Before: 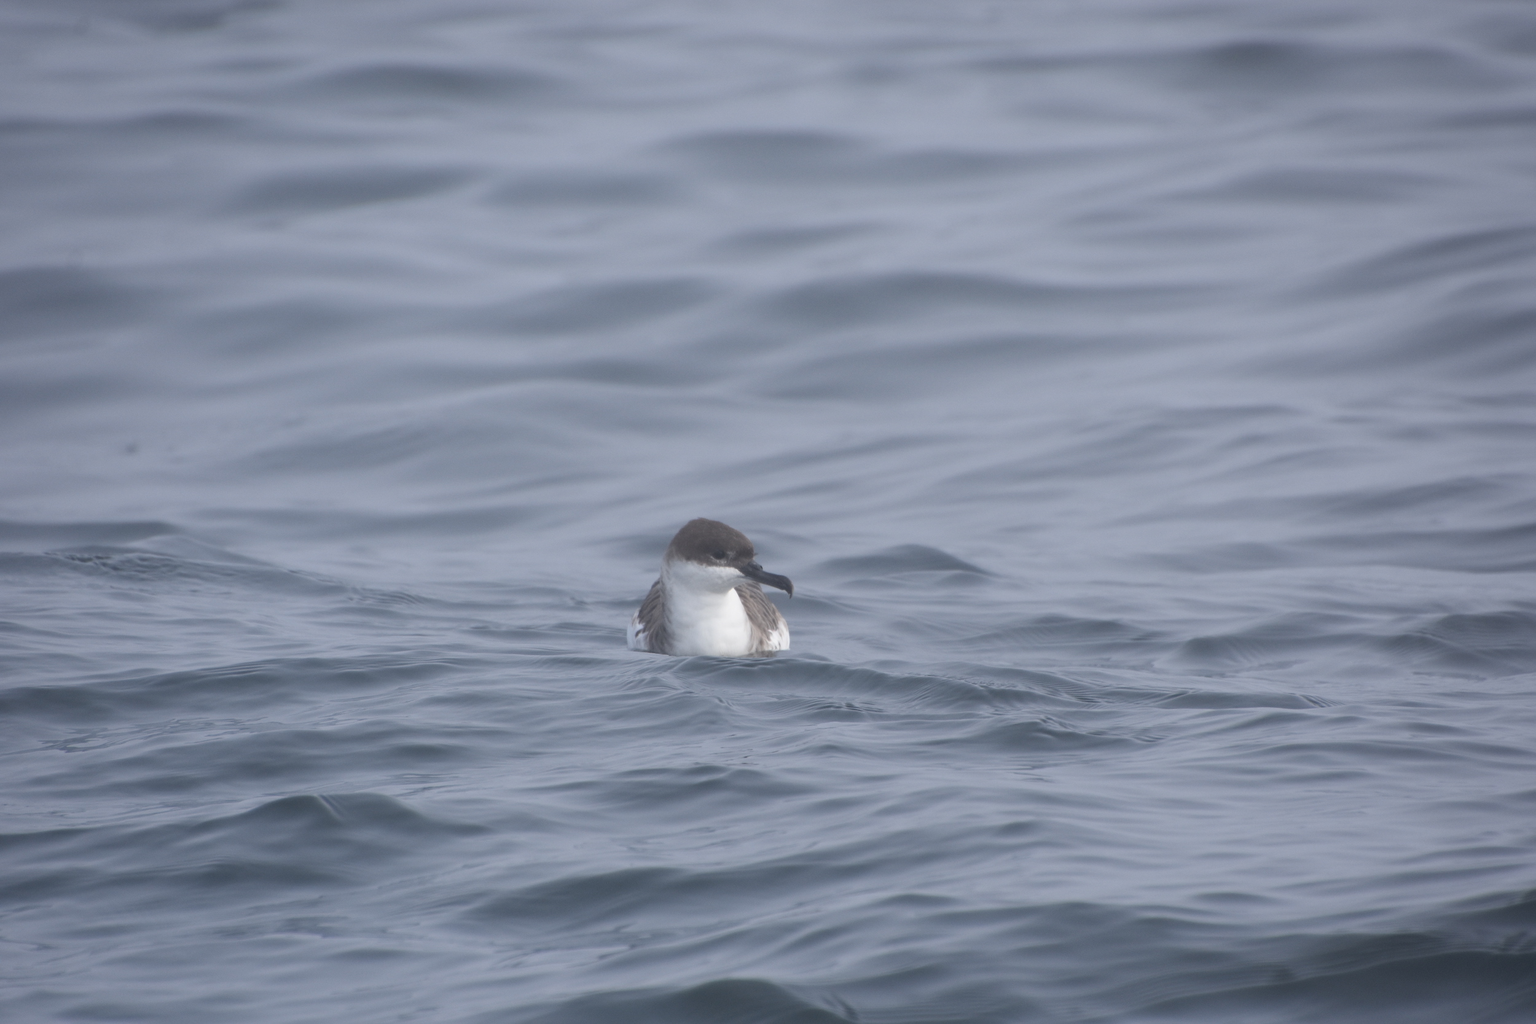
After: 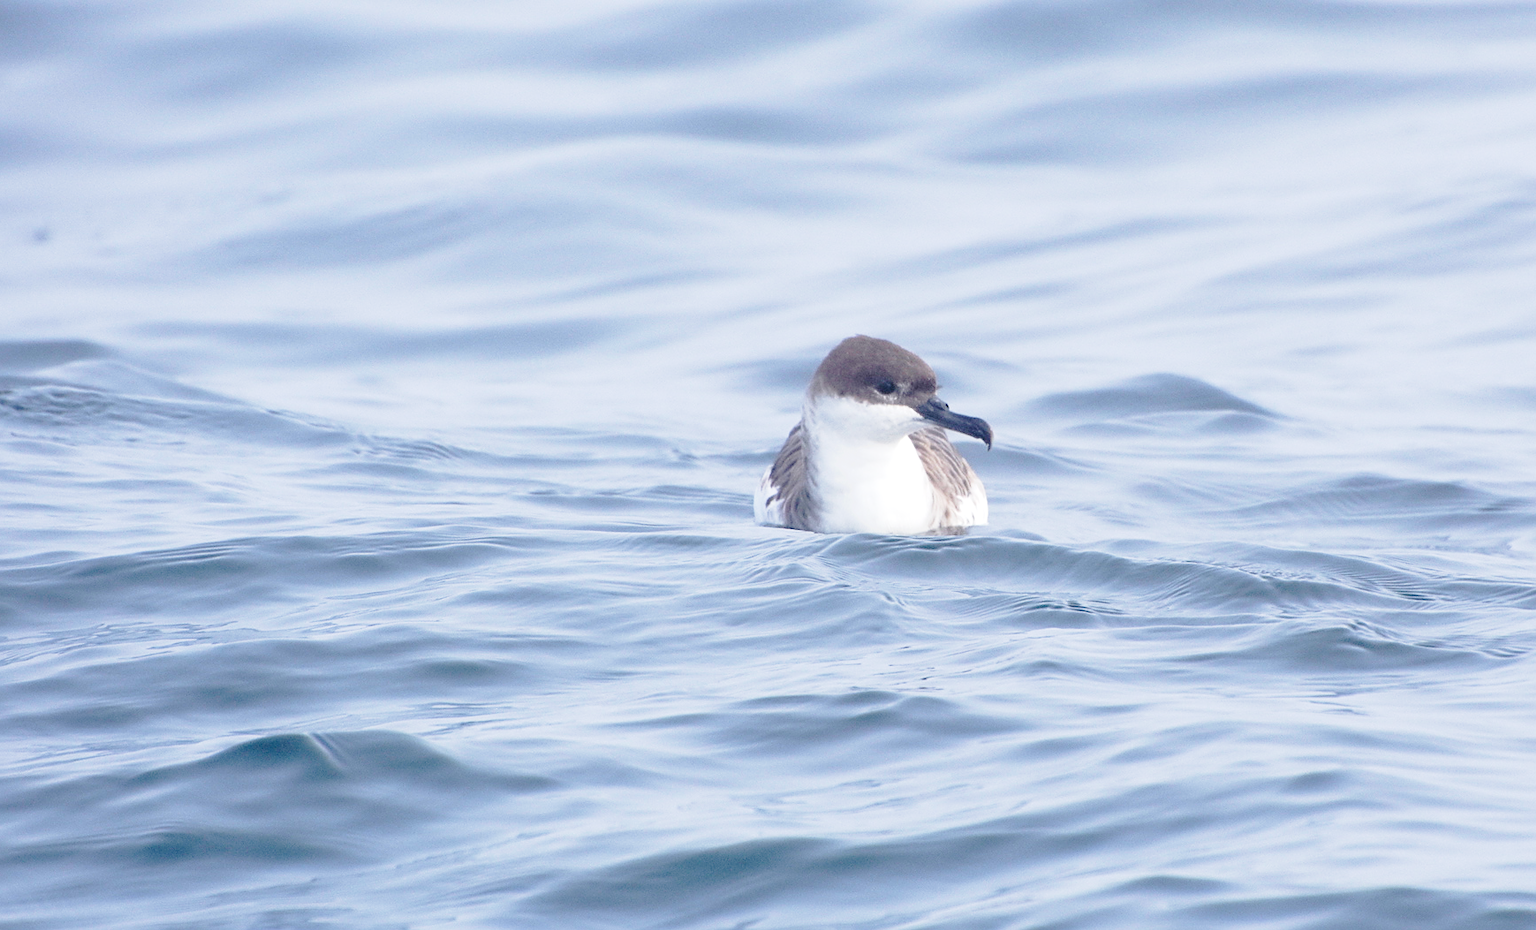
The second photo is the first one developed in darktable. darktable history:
base curve: curves: ch0 [(0, 0) (0.028, 0.03) (0.121, 0.232) (0.46, 0.748) (0.859, 0.968) (1, 1)], preserve colors none
sharpen: on, module defaults
crop: left 6.682%, top 27.874%, right 23.747%, bottom 8.941%
velvia: on, module defaults
tone curve: curves: ch0 [(0, 0) (0.181, 0.087) (0.498, 0.485) (0.78, 0.742) (0.993, 0.954)]; ch1 [(0, 0) (0.311, 0.149) (0.395, 0.349) (0.488, 0.477) (0.612, 0.641) (1, 1)]; ch2 [(0, 0) (0.5, 0.5) (0.638, 0.667) (1, 1)], preserve colors none
color balance rgb: power › hue 328.95°, global offset › luminance -0.299%, global offset › hue 261.15°, linear chroma grading › global chroma 0.621%, perceptual saturation grading › global saturation 19.958%, perceptual brilliance grading › global brilliance 17.462%, global vibrance 24.967%, contrast 19.632%
